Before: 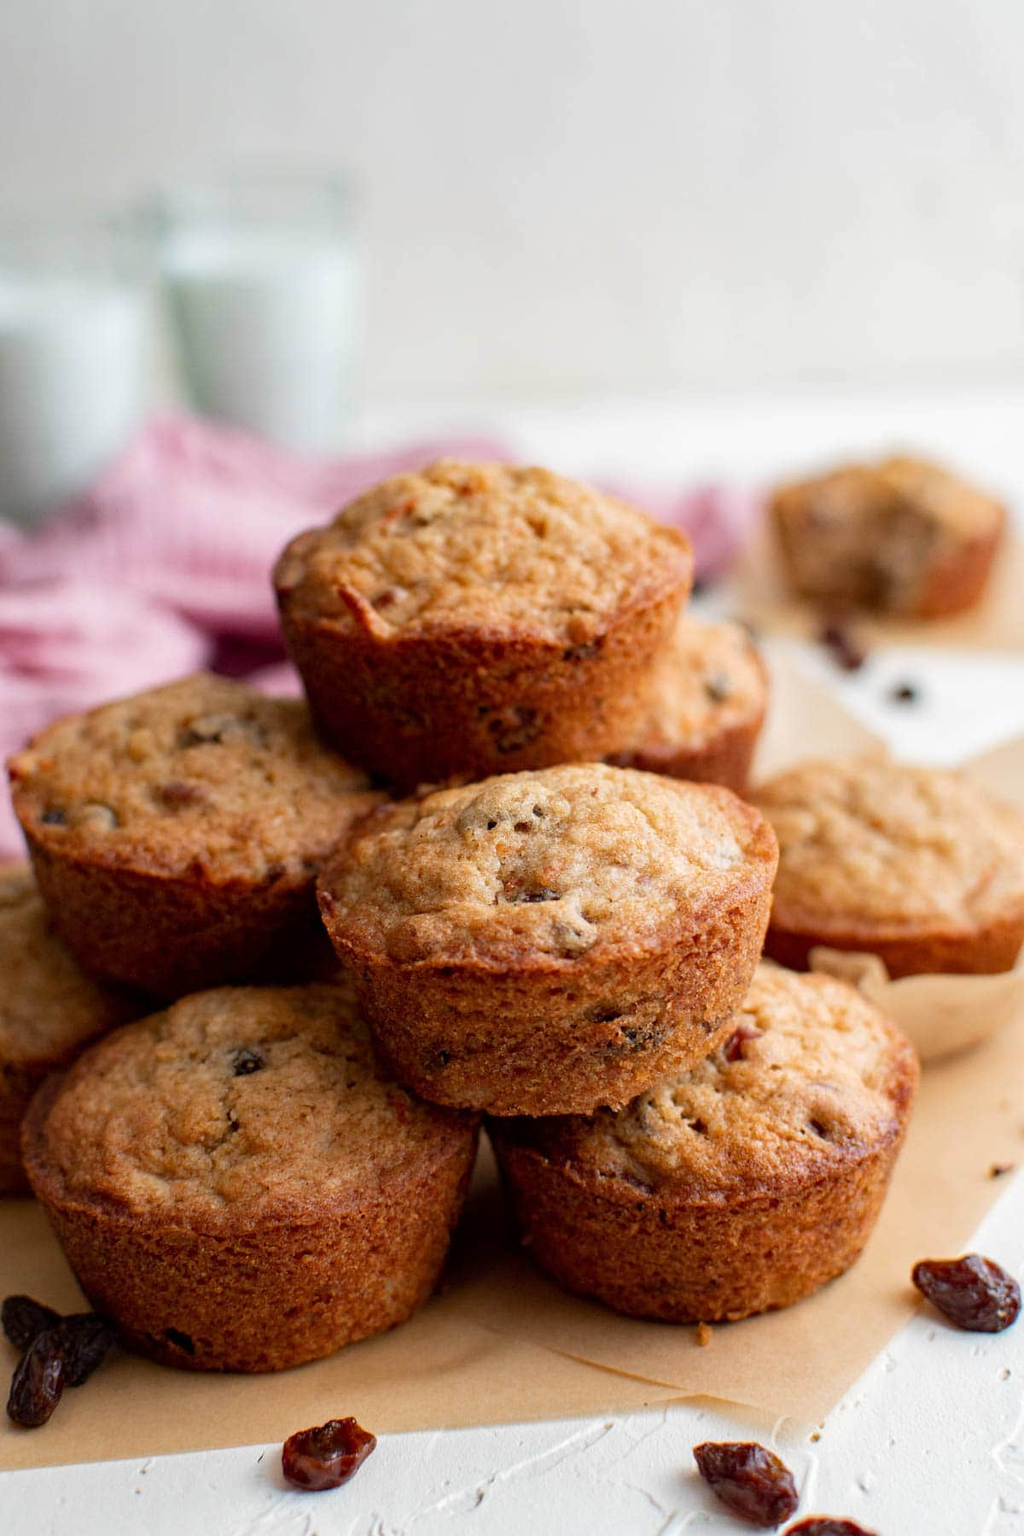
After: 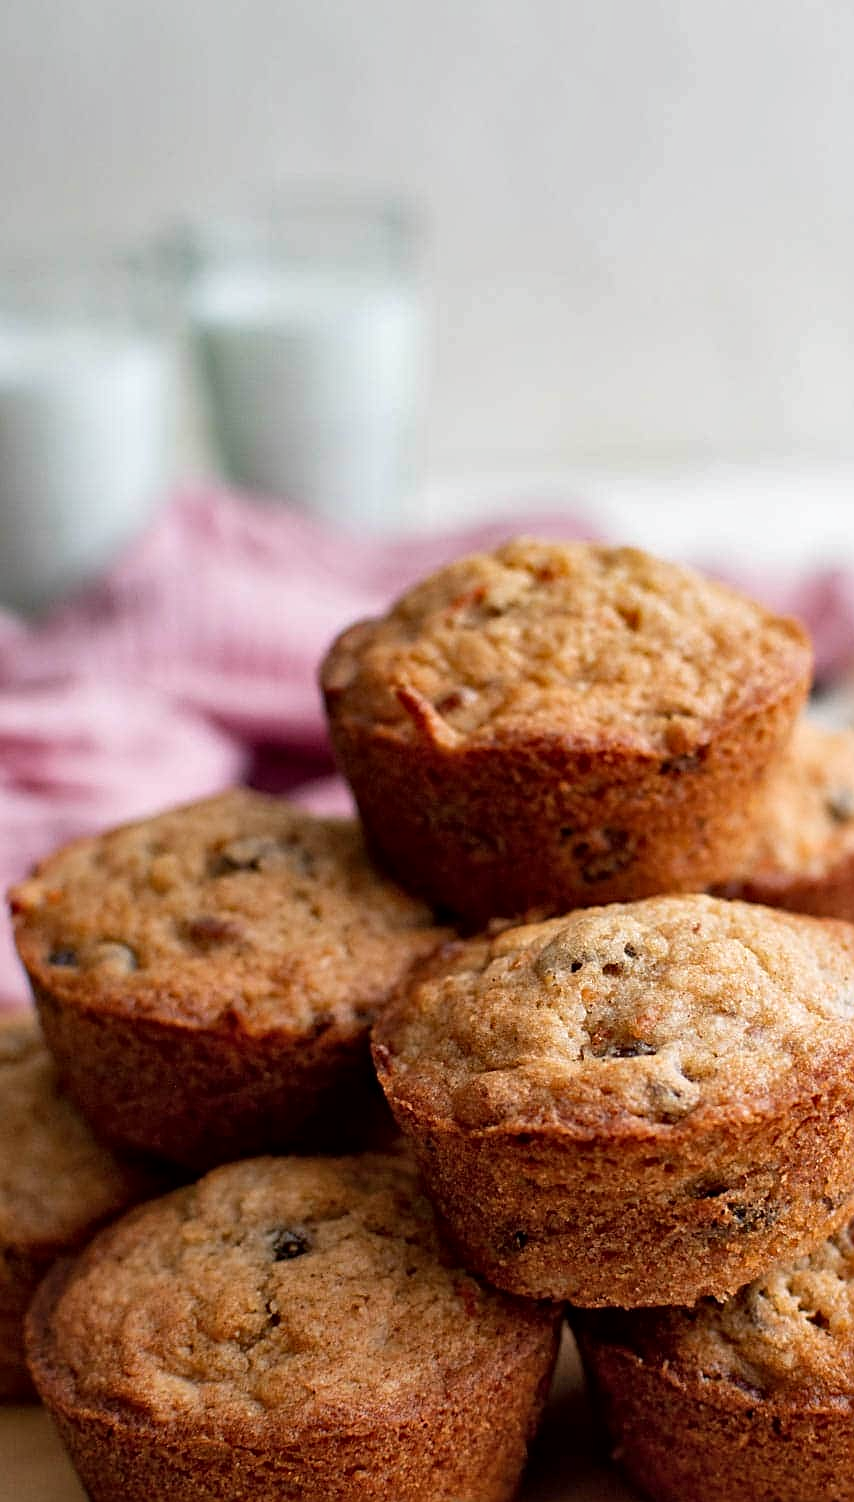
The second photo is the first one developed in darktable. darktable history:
shadows and highlights: shadows 29.73, highlights -30.26, low approximation 0.01, soften with gaussian
local contrast: mode bilateral grid, contrast 20, coarseness 50, detail 119%, midtone range 0.2
color correction: highlights a* 0.003, highlights b* -0.553
sharpen: on, module defaults
crop: right 28.774%, bottom 16.503%
